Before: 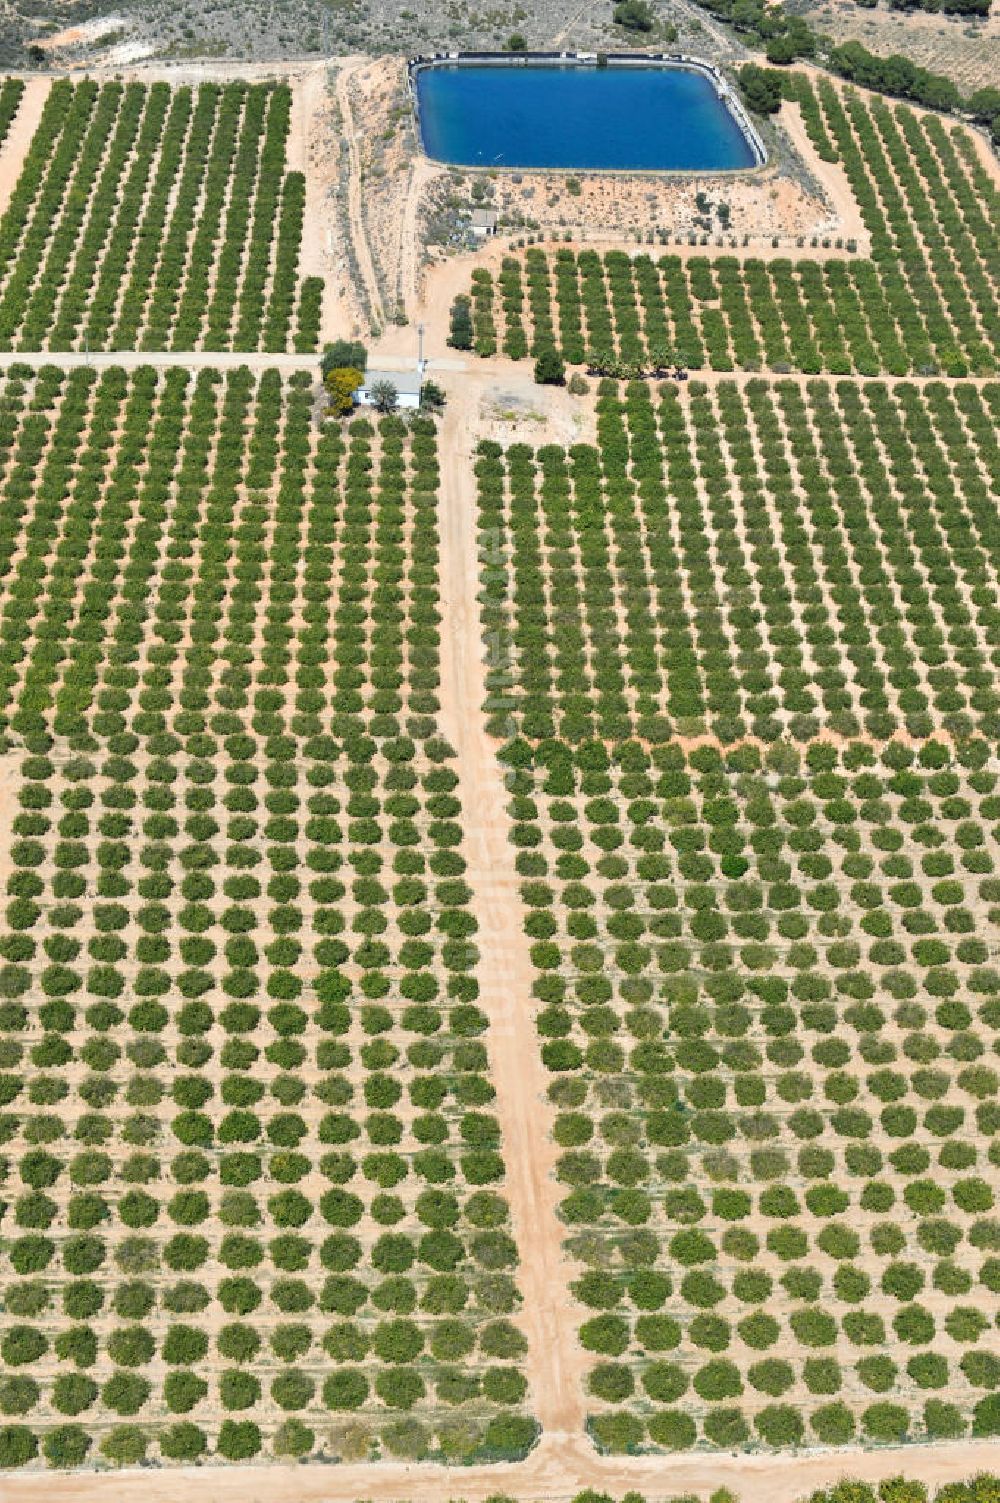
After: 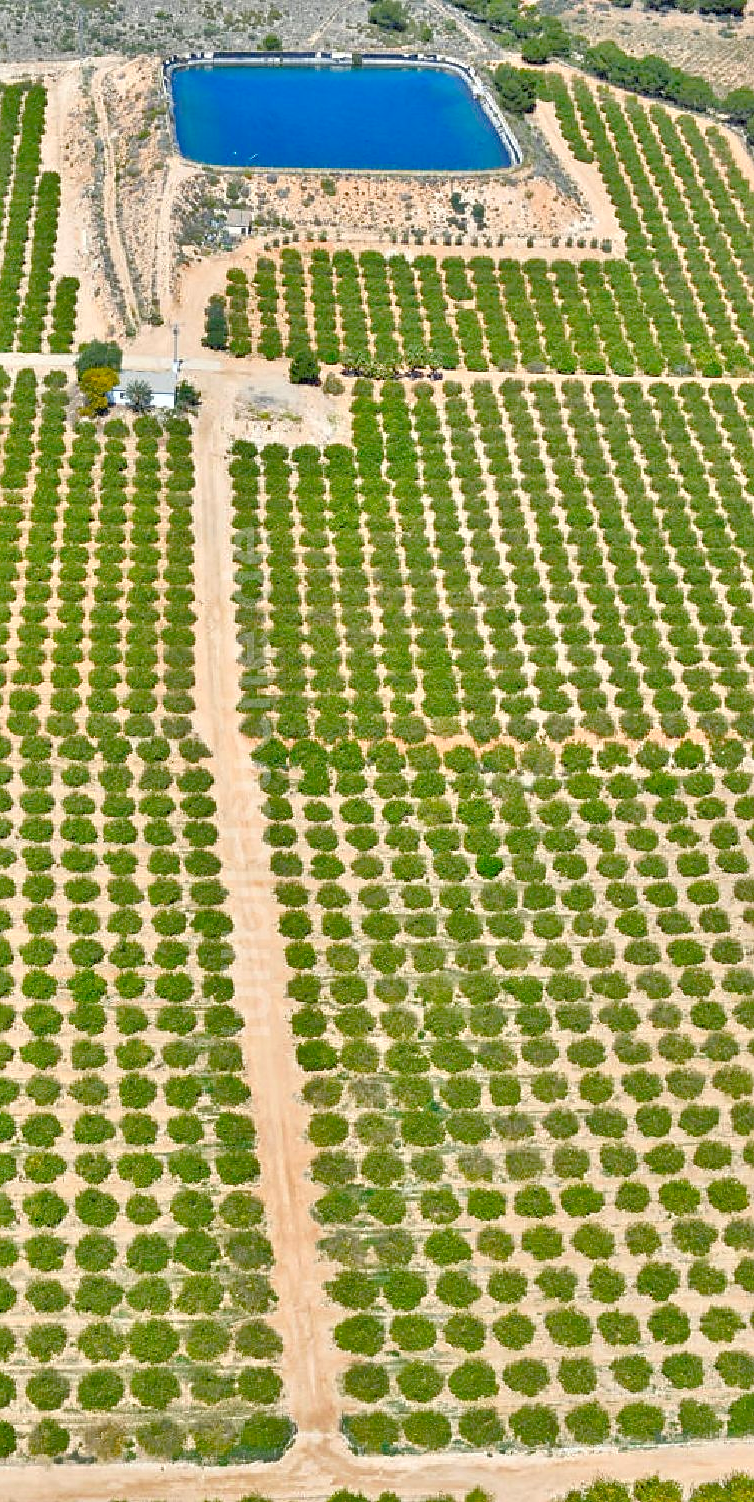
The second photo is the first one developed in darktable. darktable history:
tone equalizer: -7 EV 0.15 EV, -6 EV 0.6 EV, -5 EV 1.15 EV, -4 EV 1.33 EV, -3 EV 1.15 EV, -2 EV 0.6 EV, -1 EV 0.15 EV, mask exposure compensation -0.5 EV
sharpen: radius 1.864, amount 0.398, threshold 1.271
crop and rotate: left 24.6%
color balance rgb: perceptual saturation grading › global saturation 35%, perceptual saturation grading › highlights -30%, perceptual saturation grading › shadows 35%, perceptual brilliance grading › global brilliance 3%, perceptual brilliance grading › highlights -3%, perceptual brilliance grading › shadows 3%
shadows and highlights: low approximation 0.01, soften with gaussian
